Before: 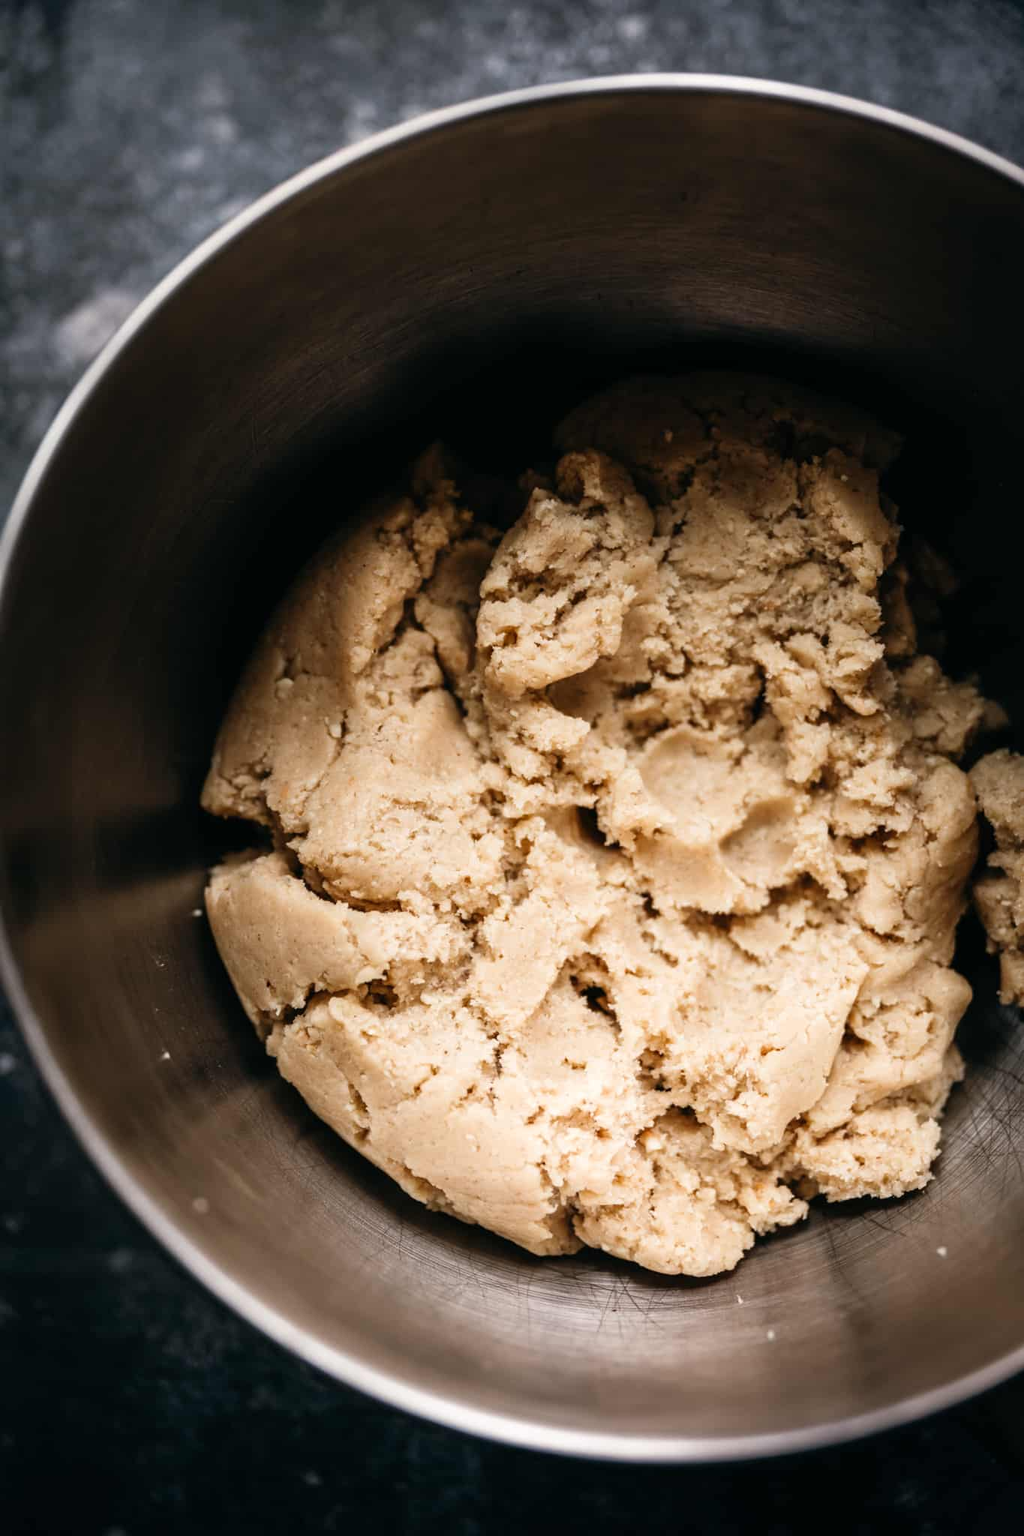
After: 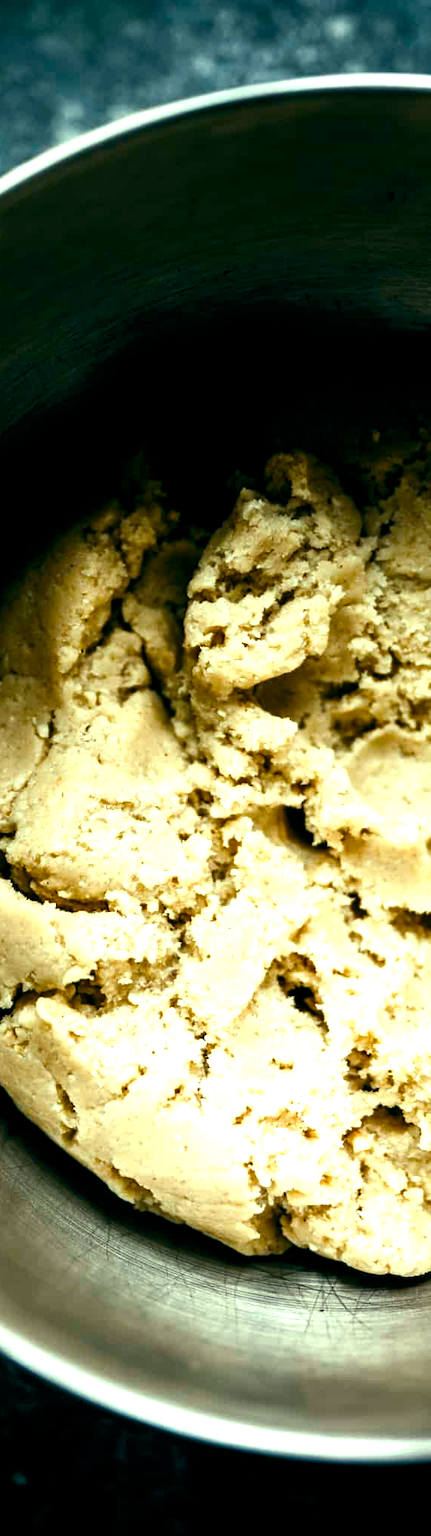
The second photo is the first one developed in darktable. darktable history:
color balance rgb: shadows lift › luminance -7.7%, shadows lift › chroma 2.13%, shadows lift › hue 165.27°, power › luminance -7.77%, power › chroma 1.1%, power › hue 215.88°, highlights gain › luminance 15.15%, highlights gain › chroma 7%, highlights gain › hue 125.57°, global offset › luminance -0.33%, global offset › chroma 0.11%, global offset › hue 165.27°, perceptual saturation grading › global saturation 24.42%, perceptual saturation grading › highlights -24.42%, perceptual saturation grading › mid-tones 24.42%, perceptual saturation grading › shadows 40%, perceptual brilliance grading › global brilliance -5%, perceptual brilliance grading › highlights 24.42%, perceptual brilliance grading › mid-tones 7%, perceptual brilliance grading › shadows -5%
crop: left 28.583%, right 29.231%
